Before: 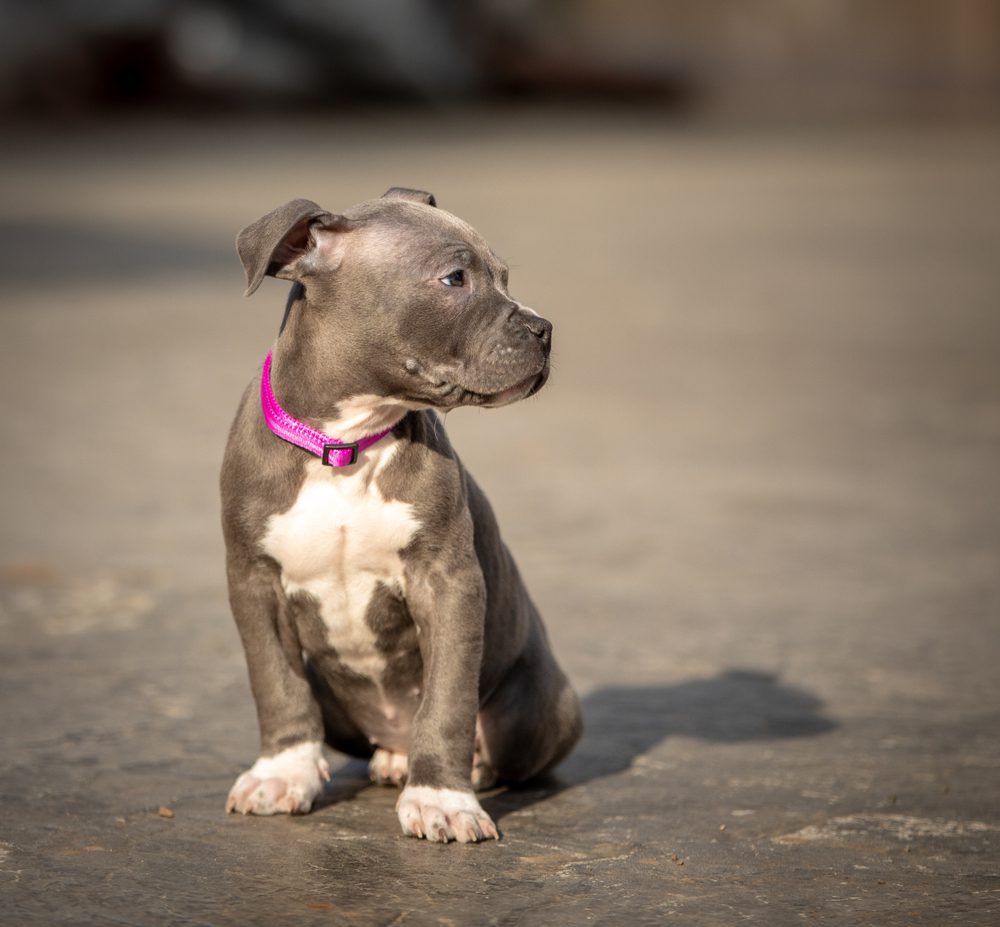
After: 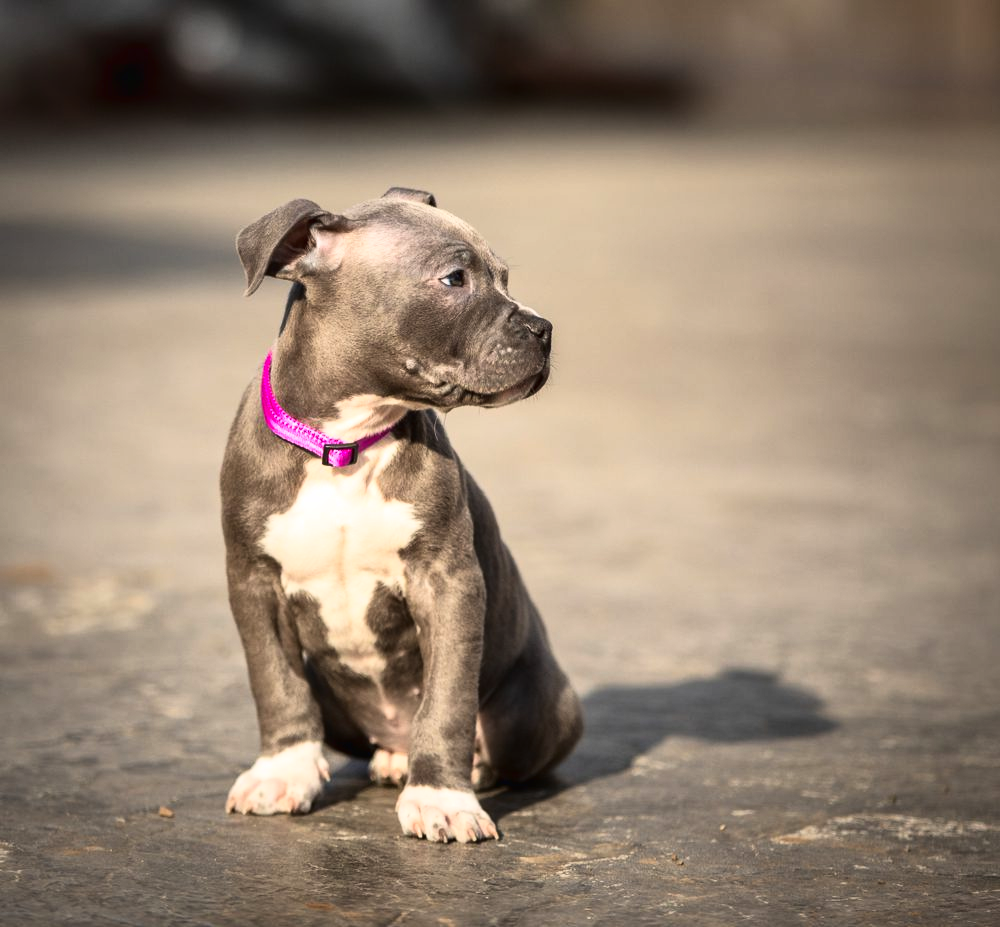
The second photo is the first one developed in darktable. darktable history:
tone curve: curves: ch0 [(0, 0.013) (0.198, 0.175) (0.512, 0.582) (0.625, 0.754) (0.81, 0.934) (1, 1)], color space Lab, linked channels, preserve colors none
shadows and highlights: radius 133.83, soften with gaussian
